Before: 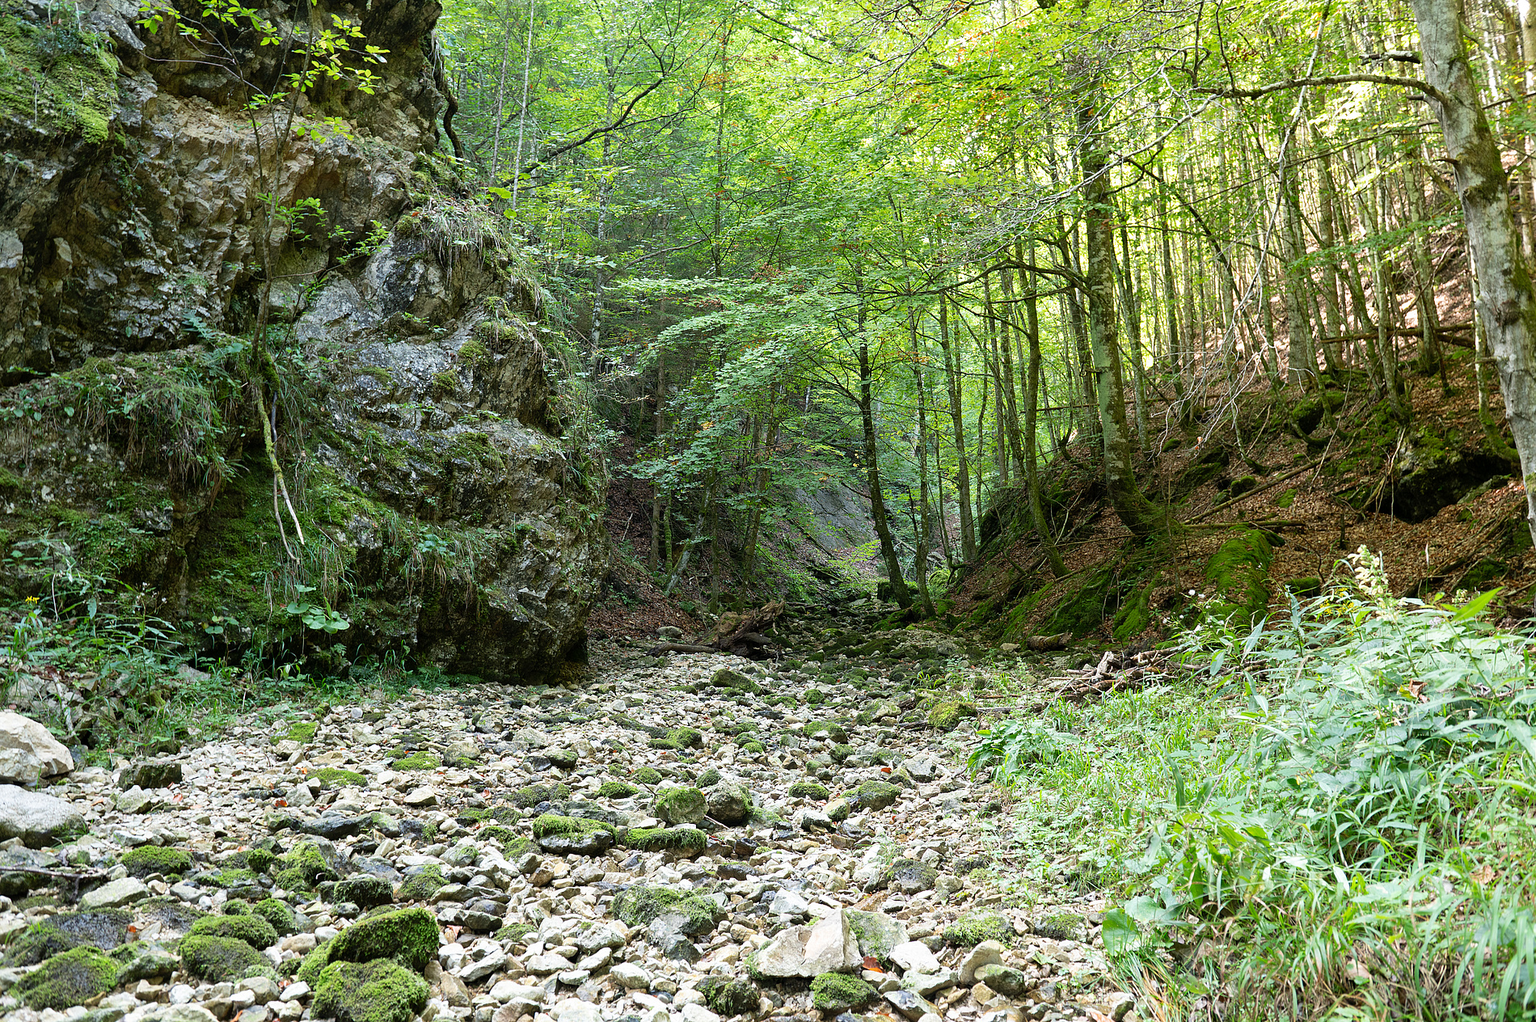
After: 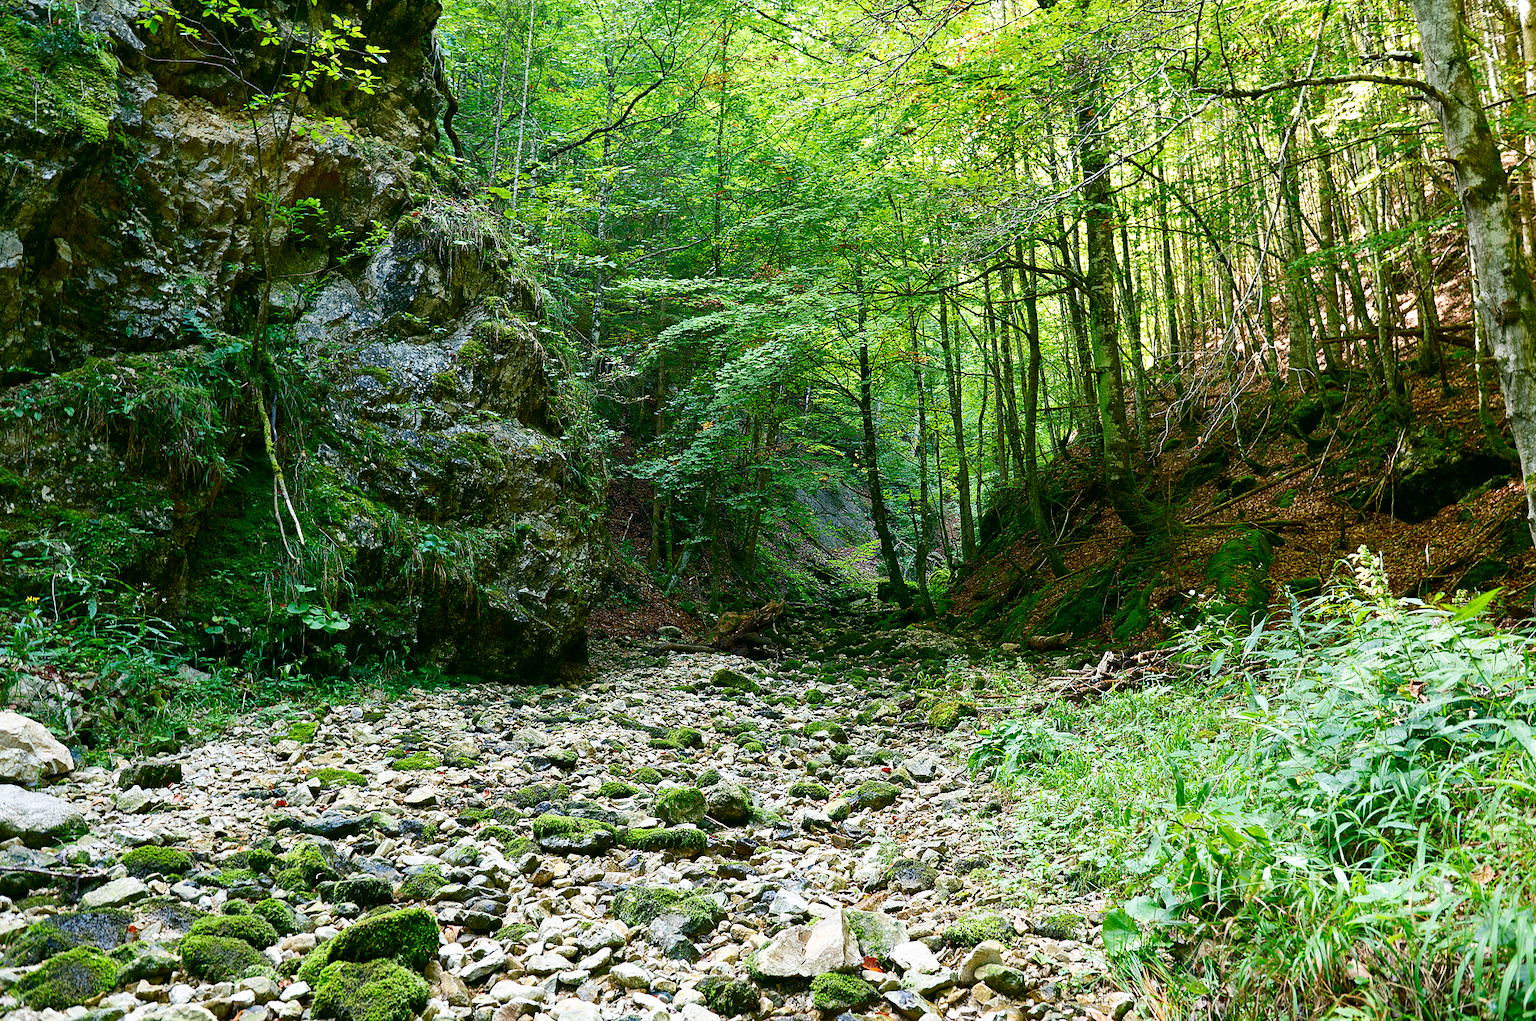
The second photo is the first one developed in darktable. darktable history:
color balance rgb: shadows lift › chroma 2.464%, shadows lift › hue 192.34°, global offset › luminance 0.257%, linear chroma grading › global chroma 20.308%, perceptual saturation grading › global saturation 20%, perceptual saturation grading › highlights -50.382%, perceptual saturation grading › shadows 30.58%, global vibrance 20%
contrast brightness saturation: contrast 0.122, brightness -0.118, saturation 0.2
